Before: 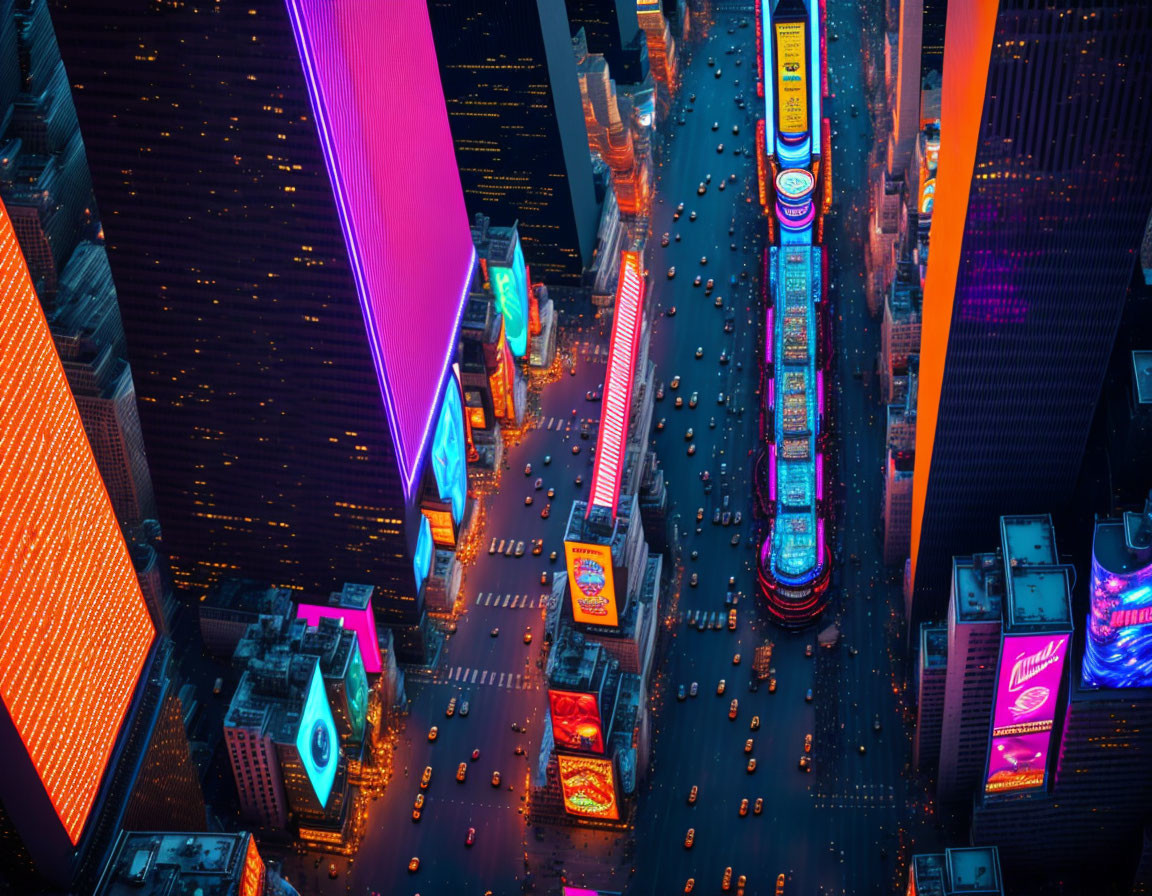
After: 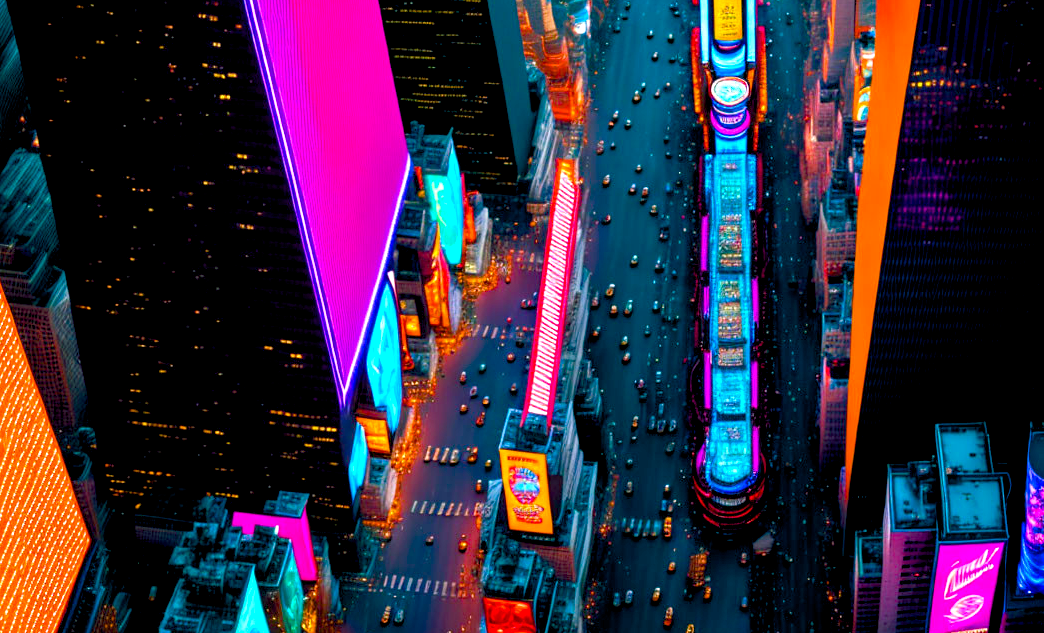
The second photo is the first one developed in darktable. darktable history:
crop: left 5.679%, top 10.354%, right 3.655%, bottom 18.887%
color balance rgb: shadows lift › chroma 11.935%, shadows lift › hue 131.42°, global offset › luminance -0.89%, perceptual saturation grading › global saturation 25.187%, perceptual saturation grading › highlights -28.159%, perceptual saturation grading › shadows 33.314%, perceptual brilliance grading › global brilliance 18.243%, global vibrance 20%
